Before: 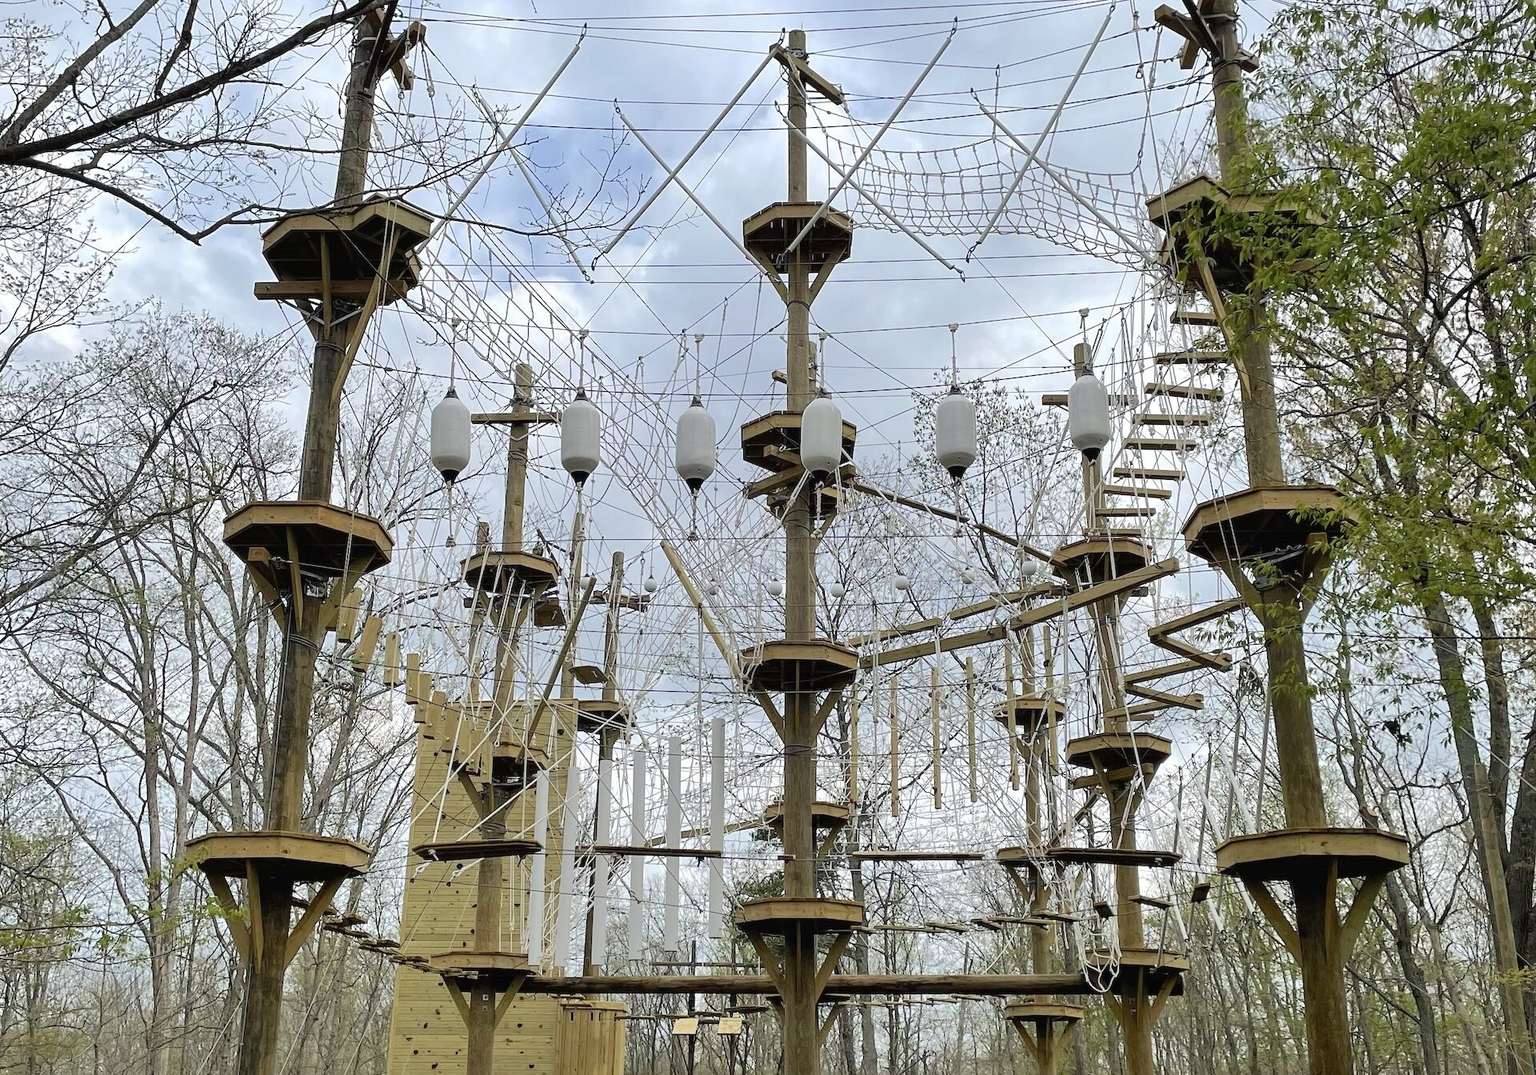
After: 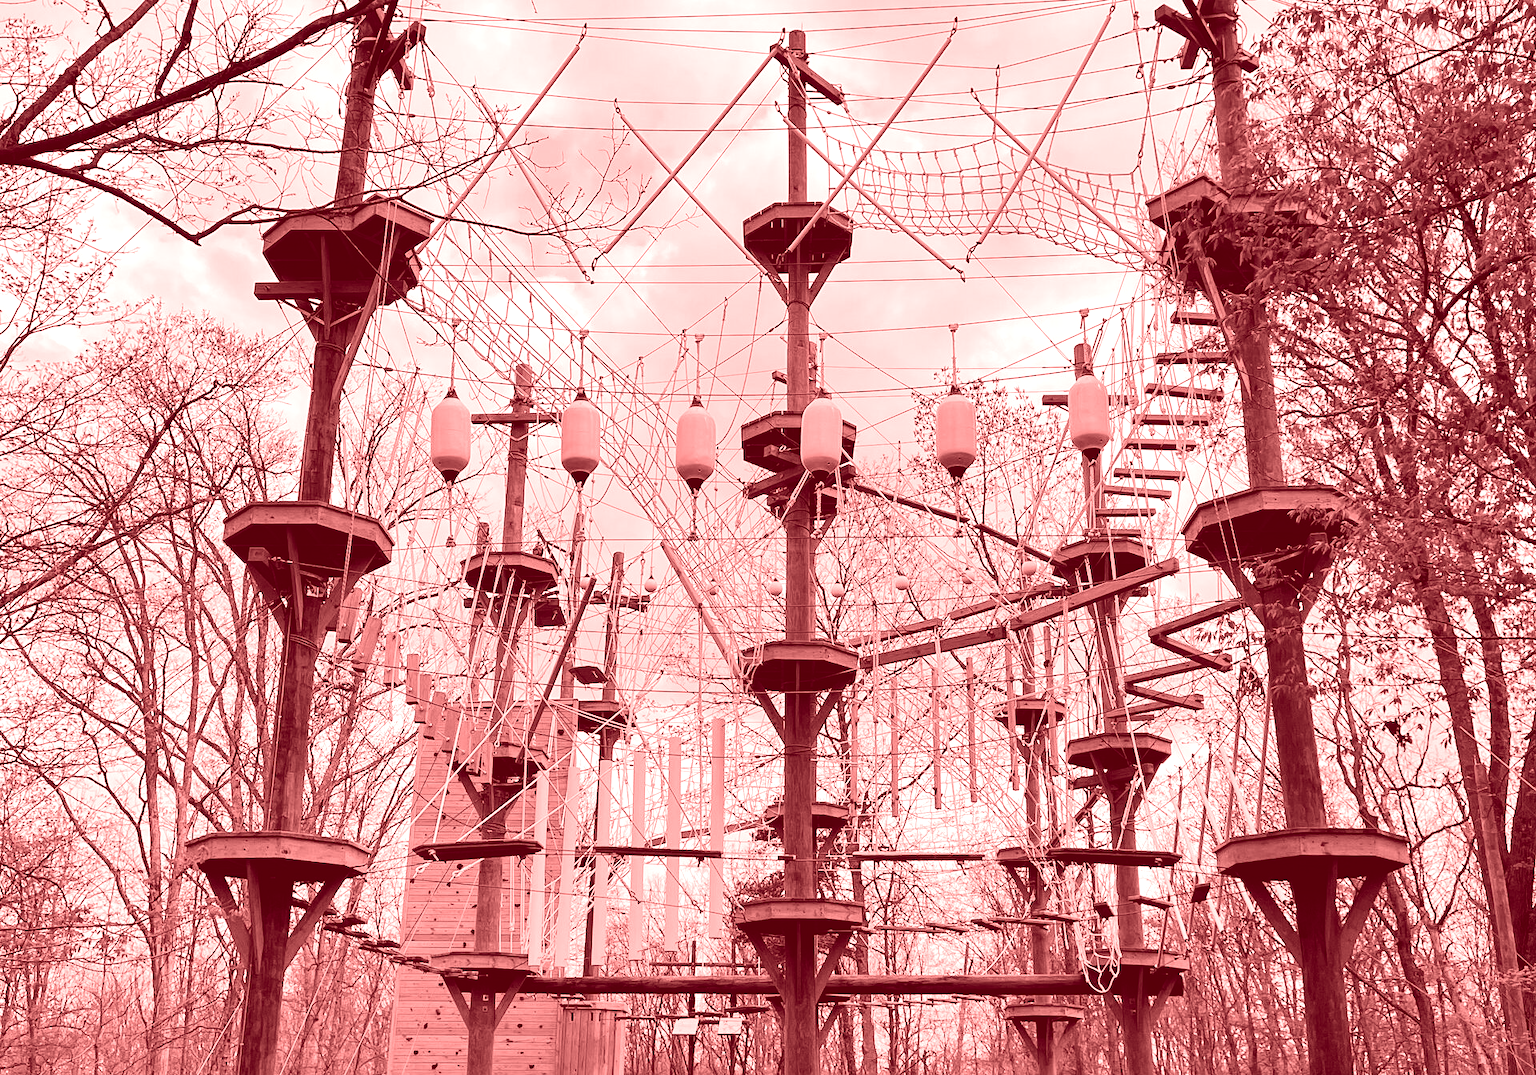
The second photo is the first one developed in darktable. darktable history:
contrast brightness saturation: contrast 0.21, brightness -0.11, saturation 0.21
colorize: saturation 60%, source mix 100%
exposure: exposure 0.081 EV, compensate highlight preservation false
